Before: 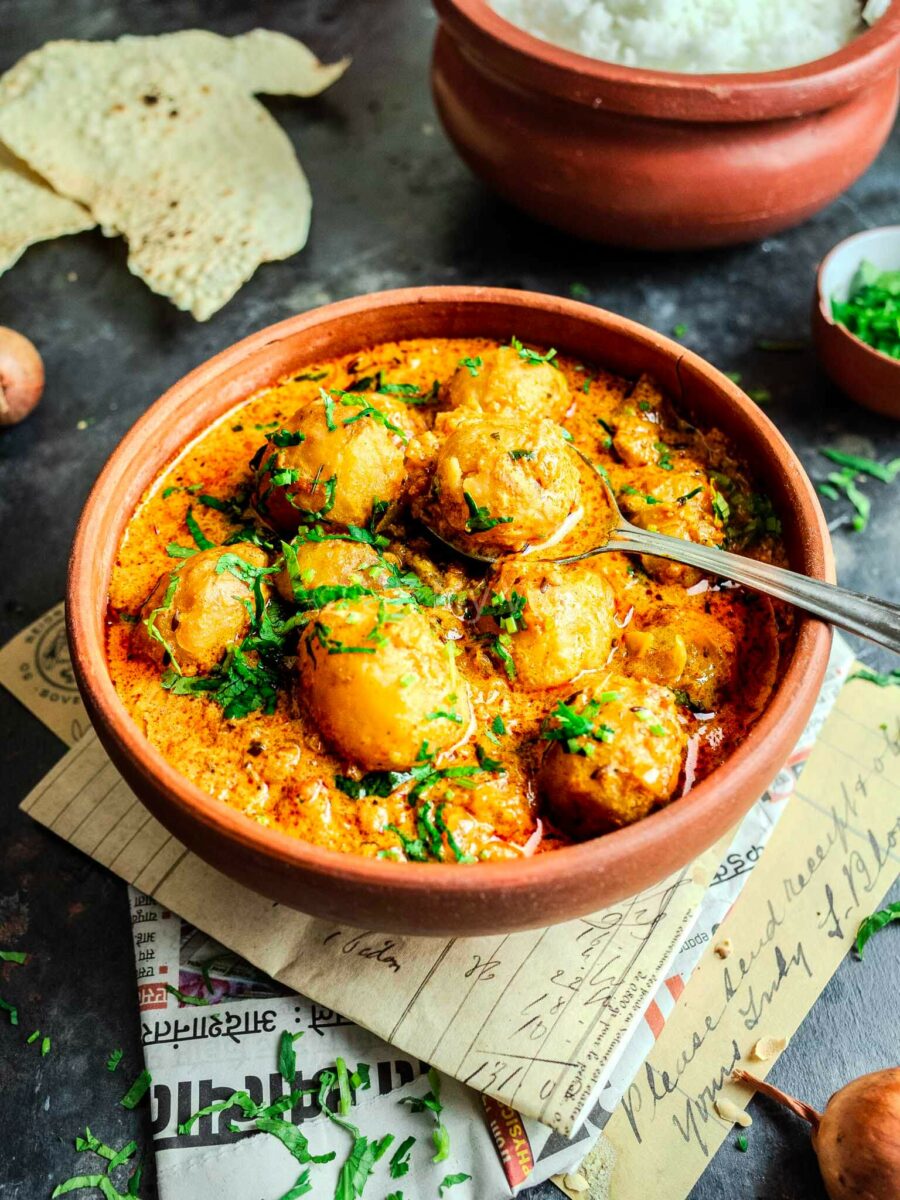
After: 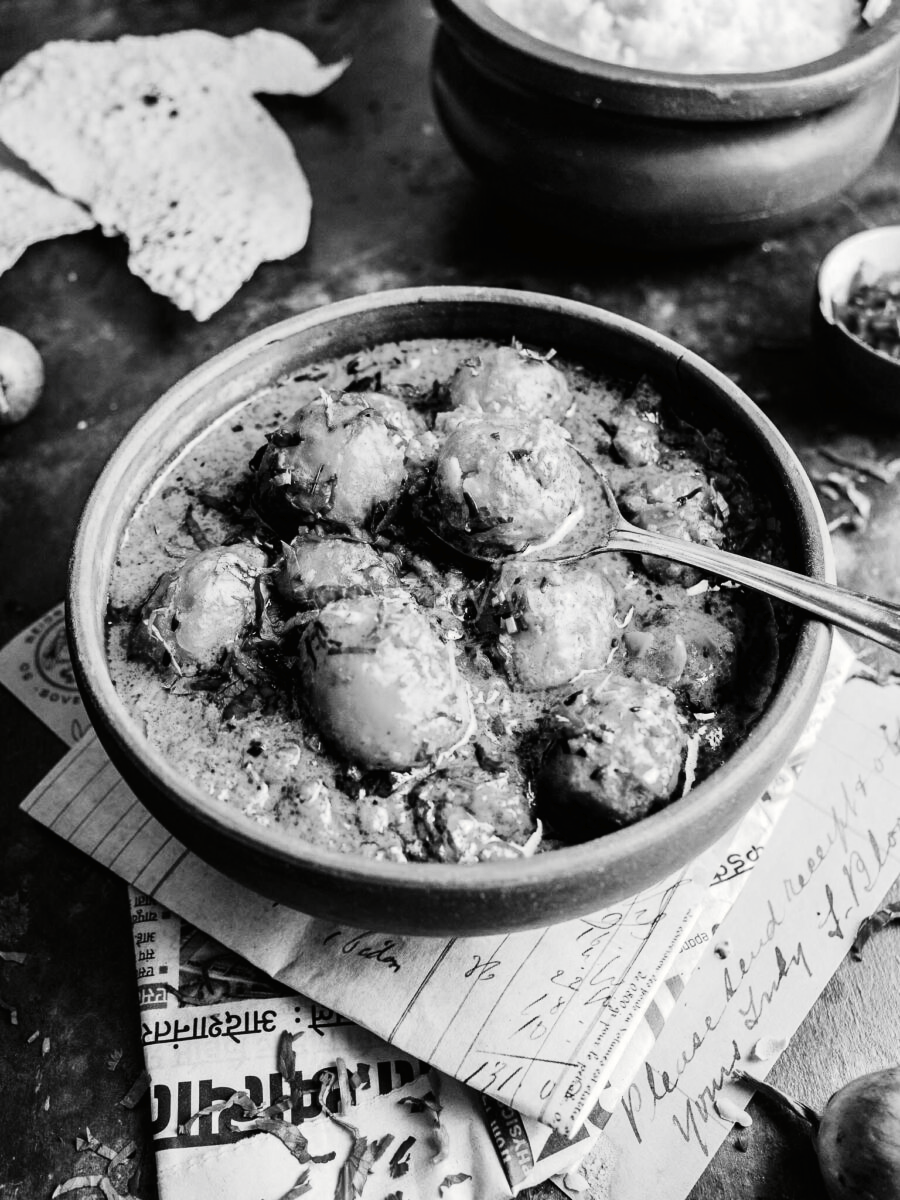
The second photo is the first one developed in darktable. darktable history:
tone curve: curves: ch0 [(0, 0) (0.003, 0.008) (0.011, 0.008) (0.025, 0.011) (0.044, 0.017) (0.069, 0.029) (0.1, 0.045) (0.136, 0.067) (0.177, 0.103) (0.224, 0.151) (0.277, 0.21) (0.335, 0.285) (0.399, 0.37) (0.468, 0.462) (0.543, 0.568) (0.623, 0.679) (0.709, 0.79) (0.801, 0.876) (0.898, 0.936) (1, 1)], preserve colors none
color look up table: target L [92.35, 81.33, 86.7, 78.8, 69.61, 58.12, 59.92, 56.57, 43.19, 50.83, 18.94, 200.82, 95.84, 78.07, 73.19, 76.98, 53.09, 56.32, 57.35, 49.64, 51.49, 46.7, 43.73, 19.55, 13.71, 19.55, 1.645, 91.64, 85.63, 76.61, 71.1, 62.97, 72.21, 59.92, 65.24, 43.19, 41.83, 38.86, 42.92, 18, 6.319, 100.33, 80.97, 87.41, 88.82, 71.47, 53.98, 51.22, 10.27], target a [-0.003, 0, -0.002, -0.001, 0, 0.001 ×4, 0, 0, 0, -0.289, 0, 0.001, 0, 0.001, 0, 0.001 ×6, 0, 0.001, -0.153, -0.001, 0, -0.002, 0, 0.001, 0, 0.001 ×6, 0, 0, 0.001, -0.002, -0.003, -0.002, 0, 0.001, 0, 0], target b [0.024, 0.002, 0.024, 0.002, 0.002, -0.005 ×4, 0, 0.003, -0.001, 3.633, 0.002, -0.005, 0.002, -0.004, 0, -0.005, 0, -0.005, -0.005, -0.005, -0.004, -0.002, -0.004, 1.891, 0.001, 0.001, 0.023, 0.002, -0.005, 0.002, -0.005 ×4, -0.006, -0.005, -0.003, -0.001, -0.002, 0.023, 0.024, 0.024, 0.002, -0.004, 0, -0.002], num patches 49
